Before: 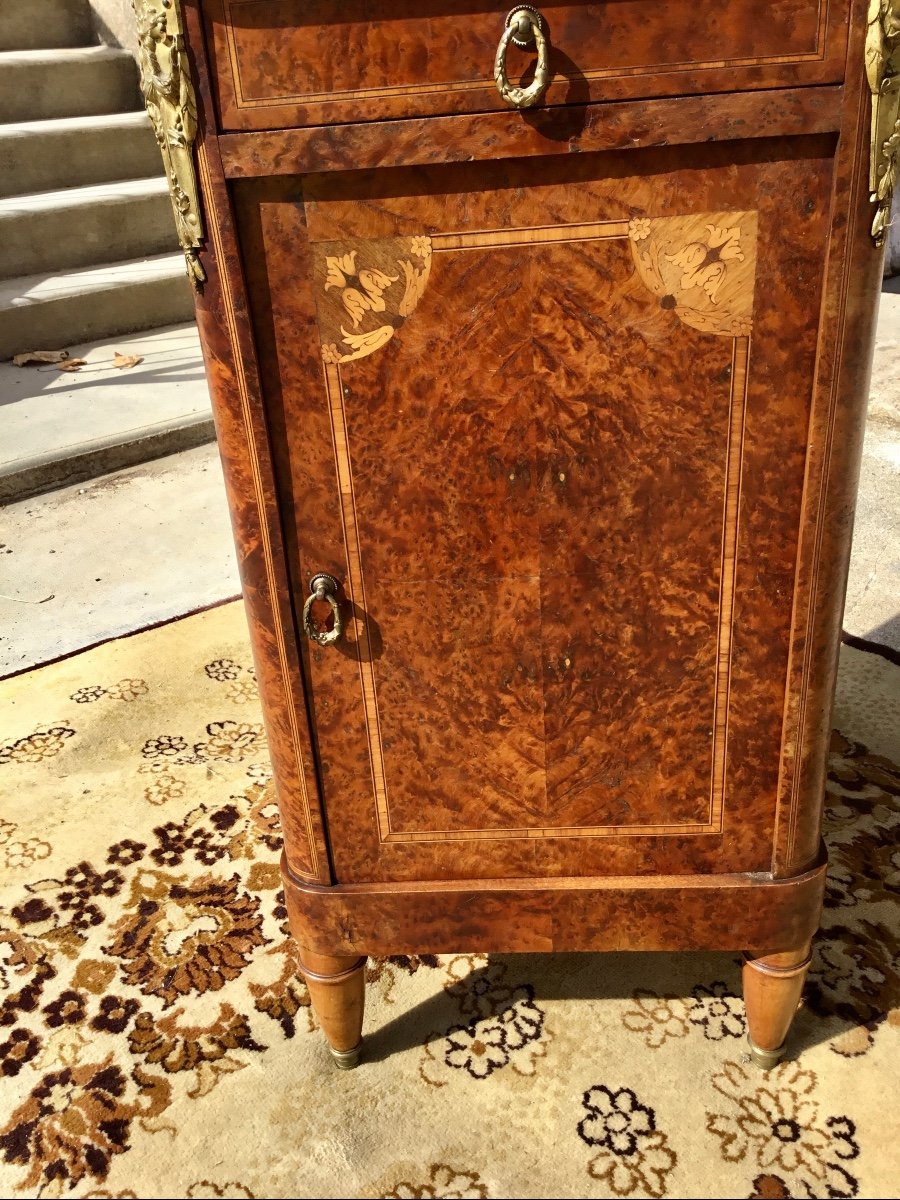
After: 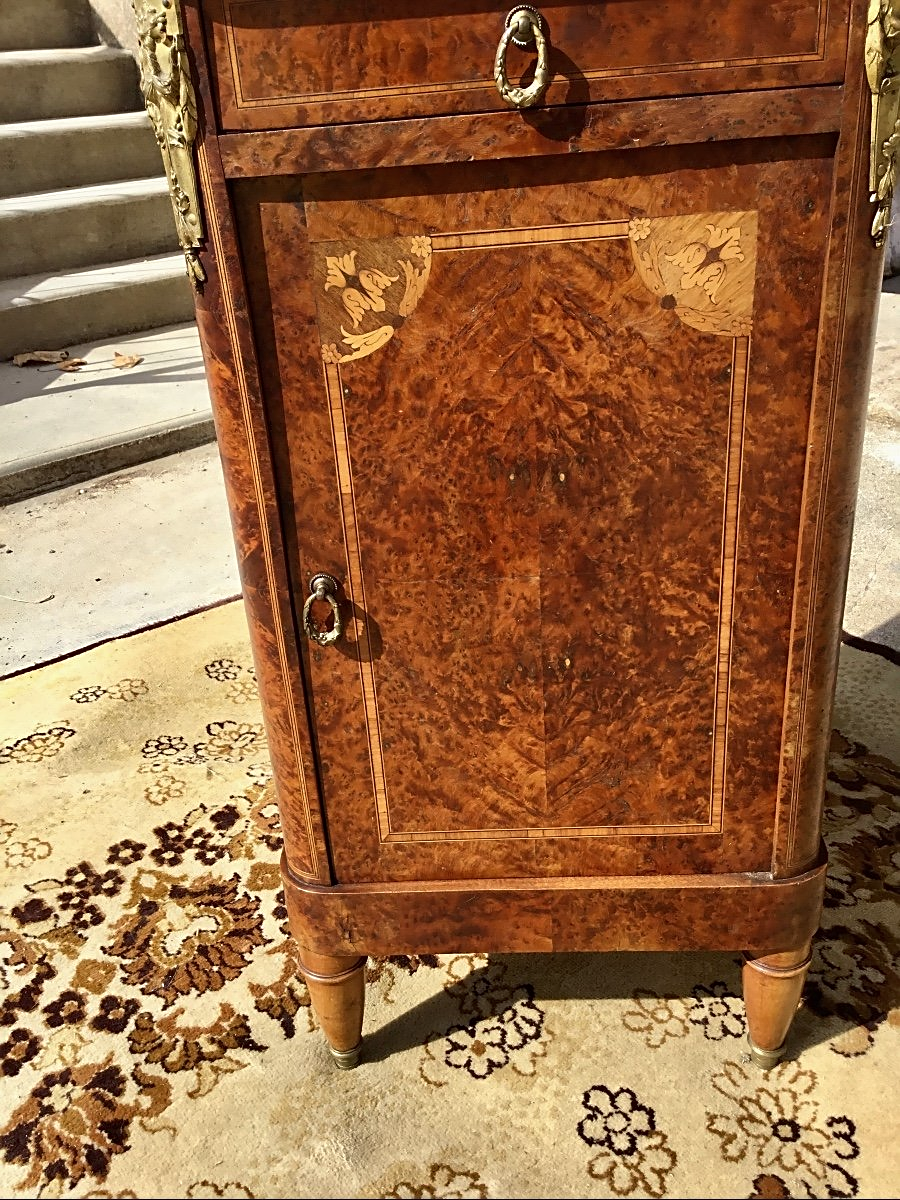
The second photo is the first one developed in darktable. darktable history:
exposure: exposure -0.046 EV, compensate highlight preservation false
sharpen: on, module defaults
contrast brightness saturation: saturation -0.048
